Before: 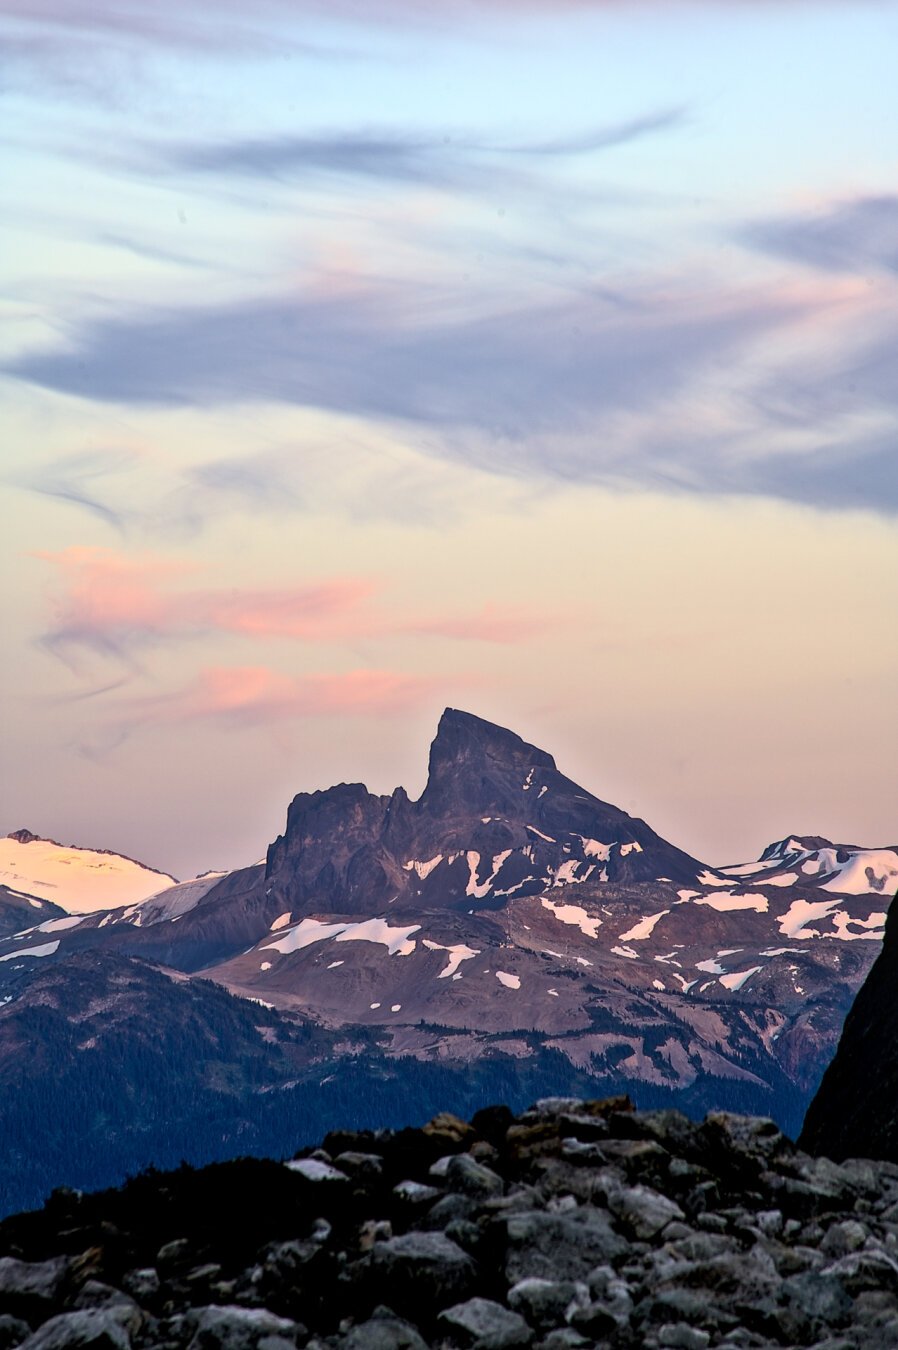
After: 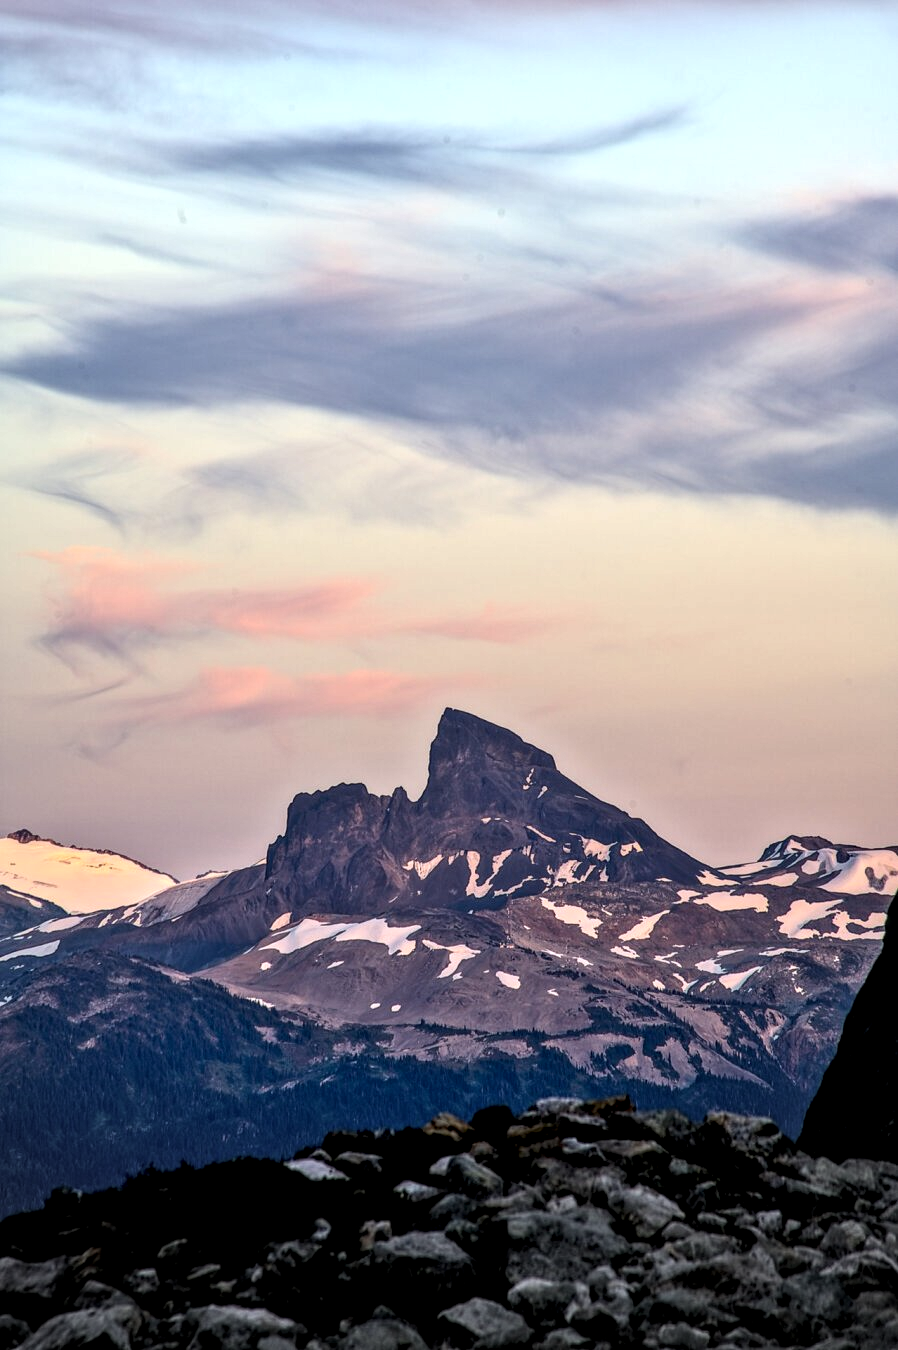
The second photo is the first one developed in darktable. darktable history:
vignetting: fall-off start 91.79%, center (-0.066, -0.308)
local contrast: detail 154%
